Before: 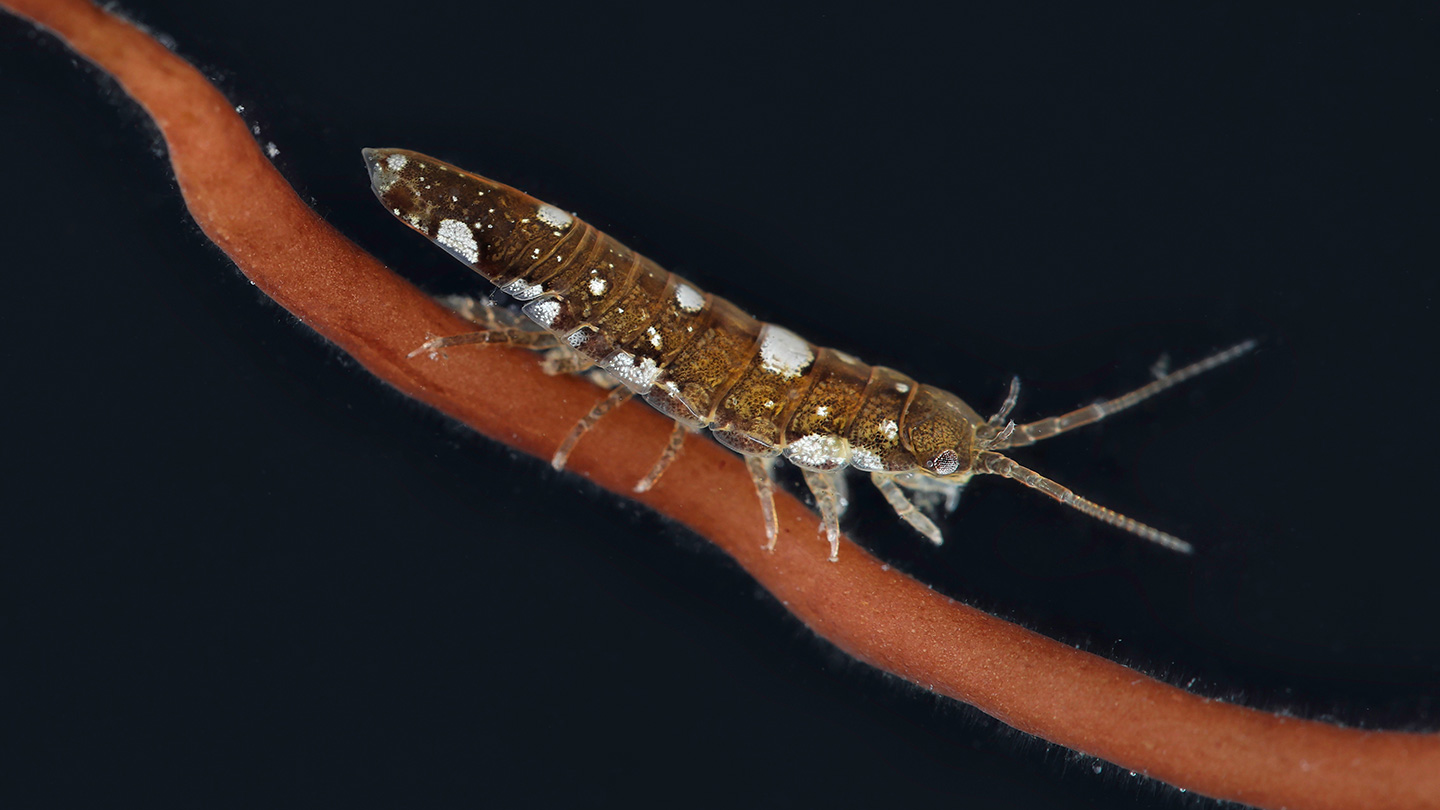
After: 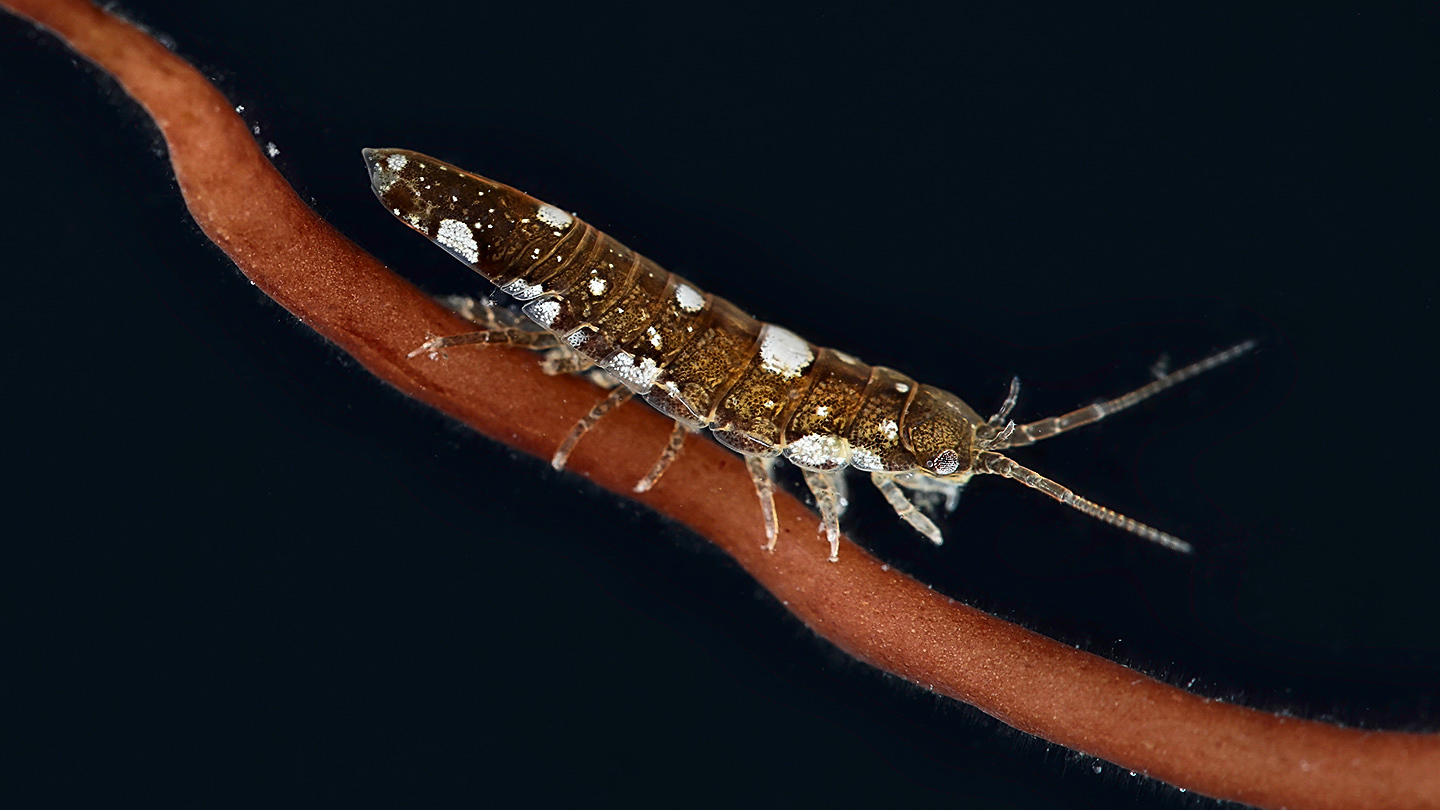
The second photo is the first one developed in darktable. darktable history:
sharpen: on, module defaults
contrast brightness saturation: contrast 0.222
